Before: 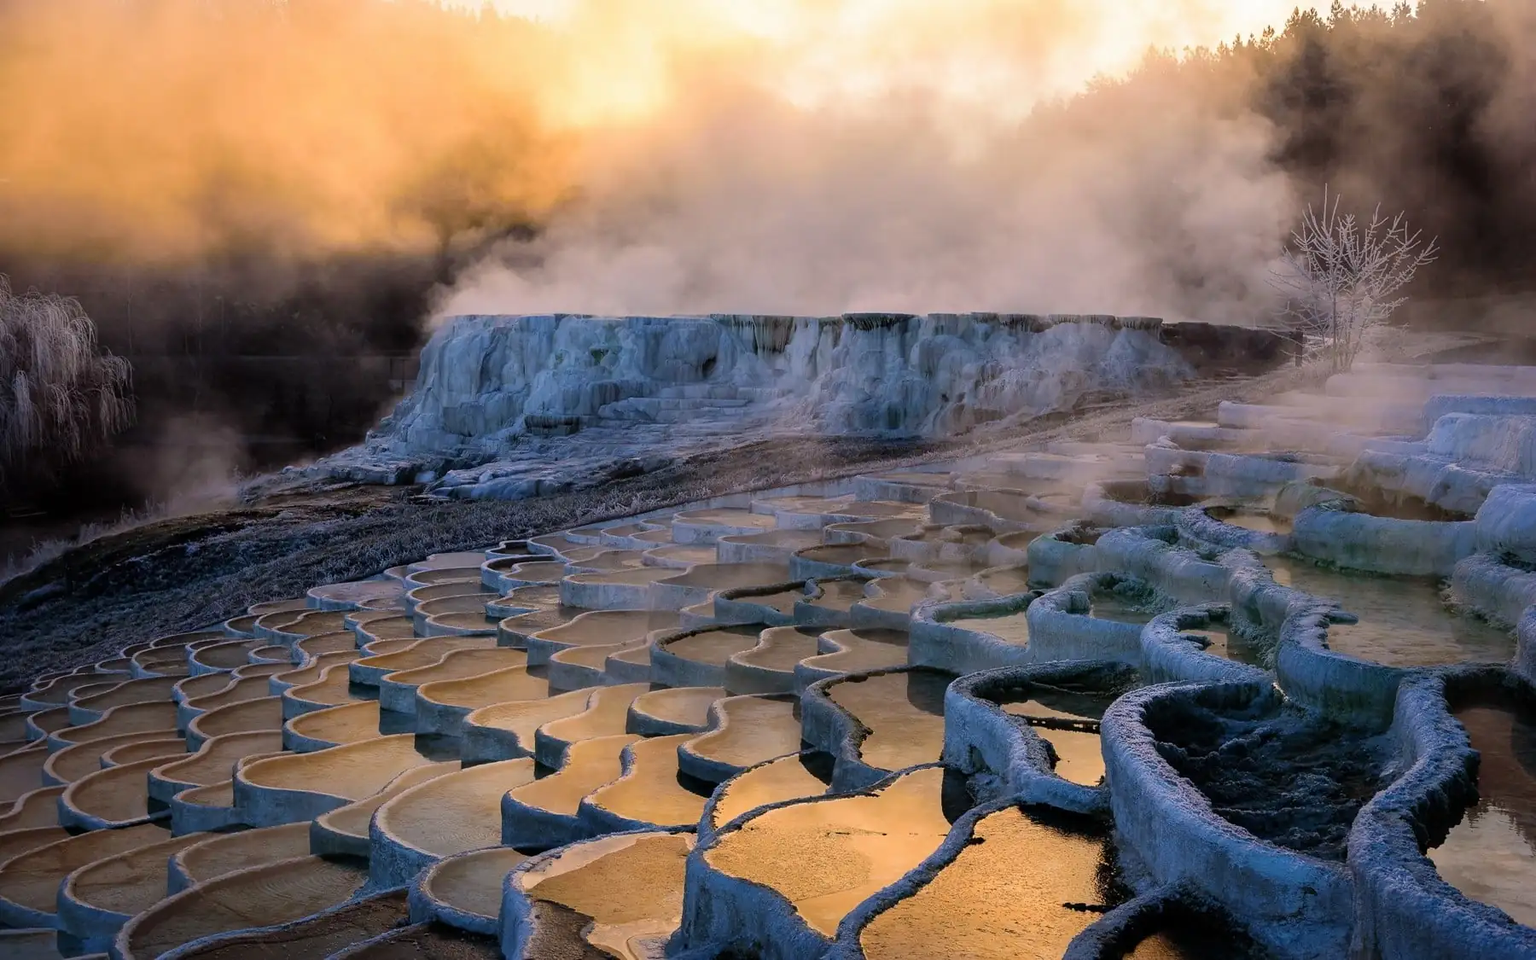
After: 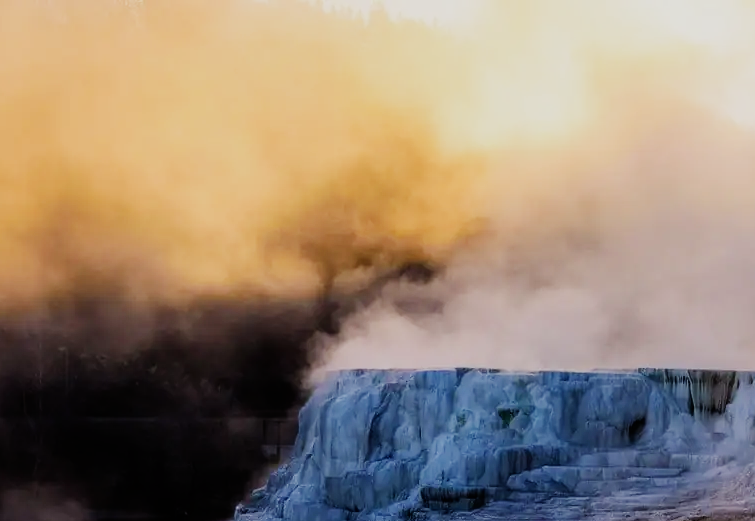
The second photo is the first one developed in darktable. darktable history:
crop and rotate: left 10.817%, top 0.062%, right 47.194%, bottom 53.626%
sigmoid: contrast 1.7, skew -0.2, preserve hue 0%, red attenuation 0.1, red rotation 0.035, green attenuation 0.1, green rotation -0.017, blue attenuation 0.15, blue rotation -0.052, base primaries Rec2020
